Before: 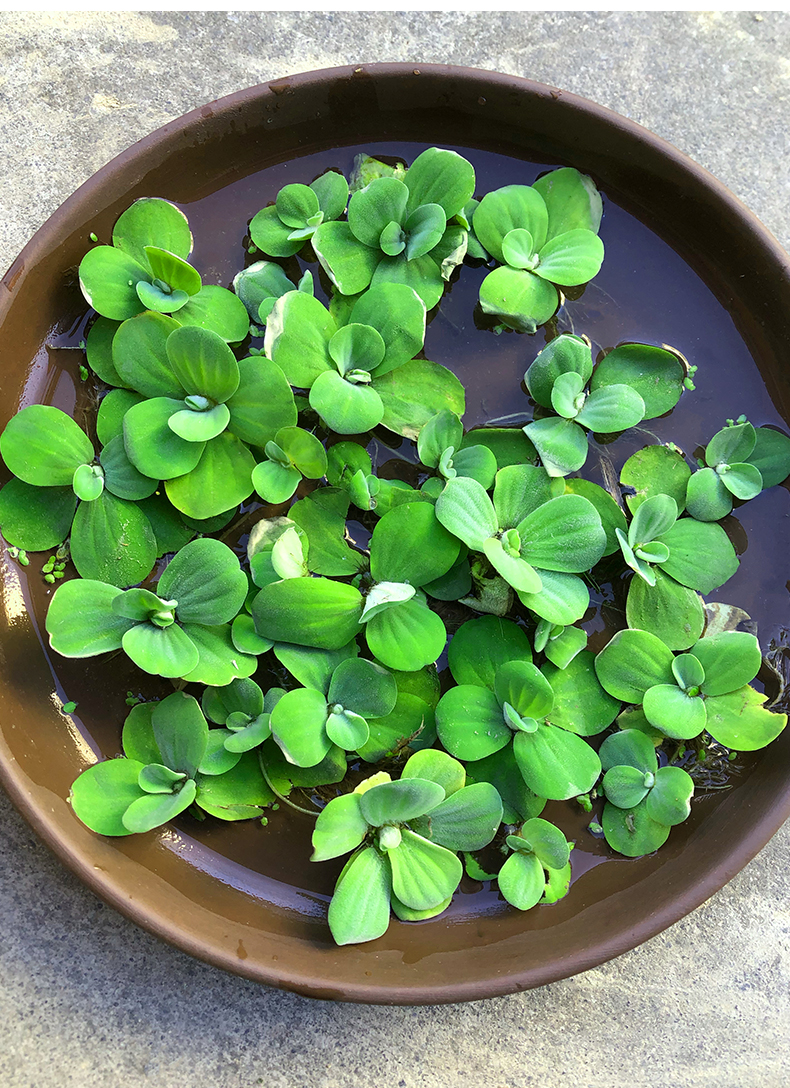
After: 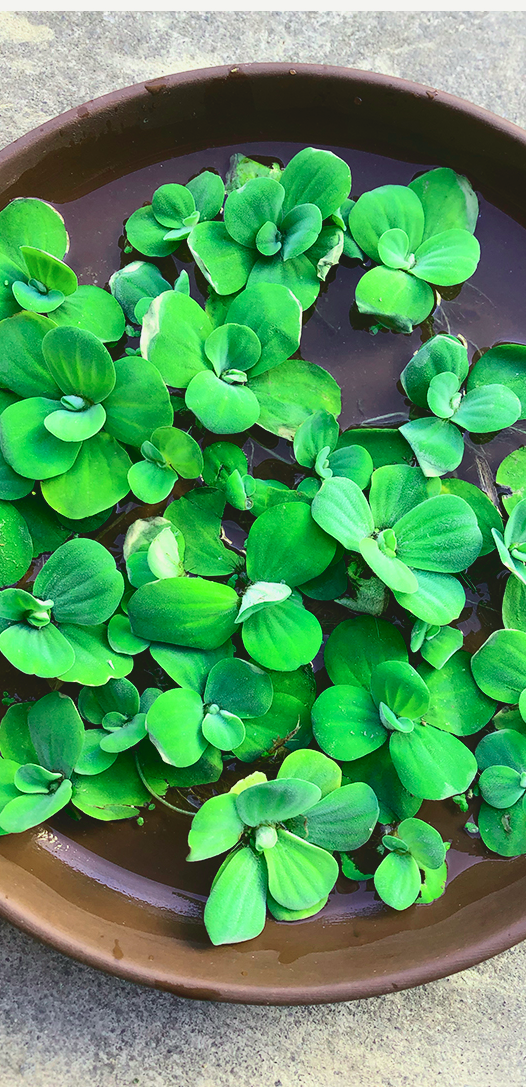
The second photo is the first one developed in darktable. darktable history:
tone curve: curves: ch0 [(0, 0.087) (0.175, 0.178) (0.466, 0.498) (0.715, 0.764) (1, 0.961)]; ch1 [(0, 0) (0.437, 0.398) (0.476, 0.466) (0.505, 0.505) (0.534, 0.544) (0.612, 0.605) (0.641, 0.643) (1, 1)]; ch2 [(0, 0) (0.359, 0.379) (0.427, 0.453) (0.489, 0.495) (0.531, 0.534) (0.579, 0.579) (1, 1)], color space Lab, independent channels, preserve colors none
crop and rotate: left 15.754%, right 17.579%
